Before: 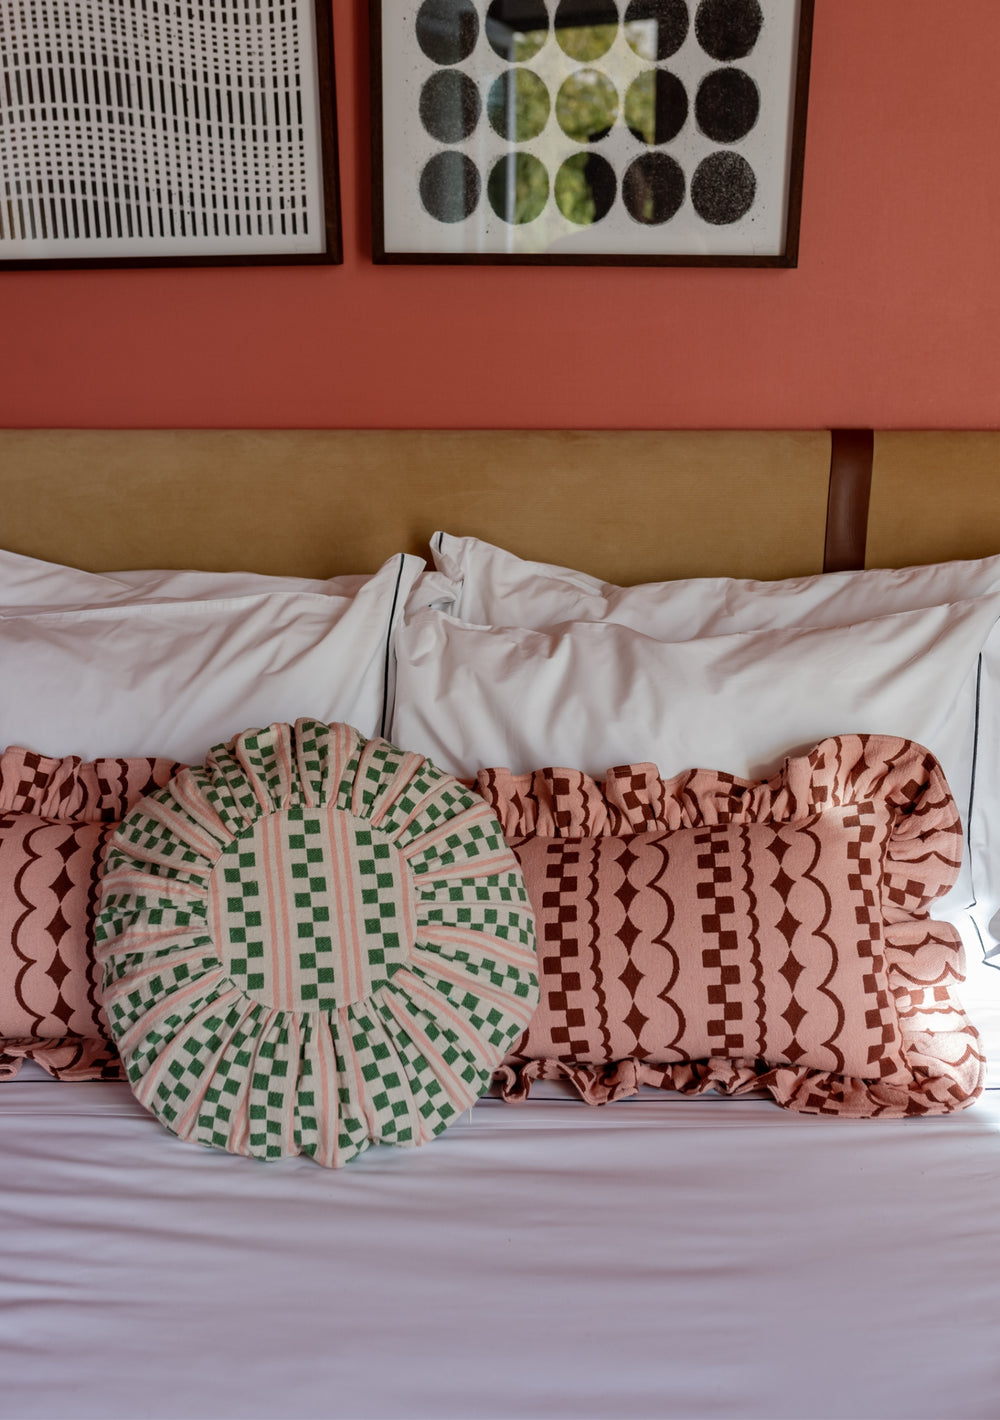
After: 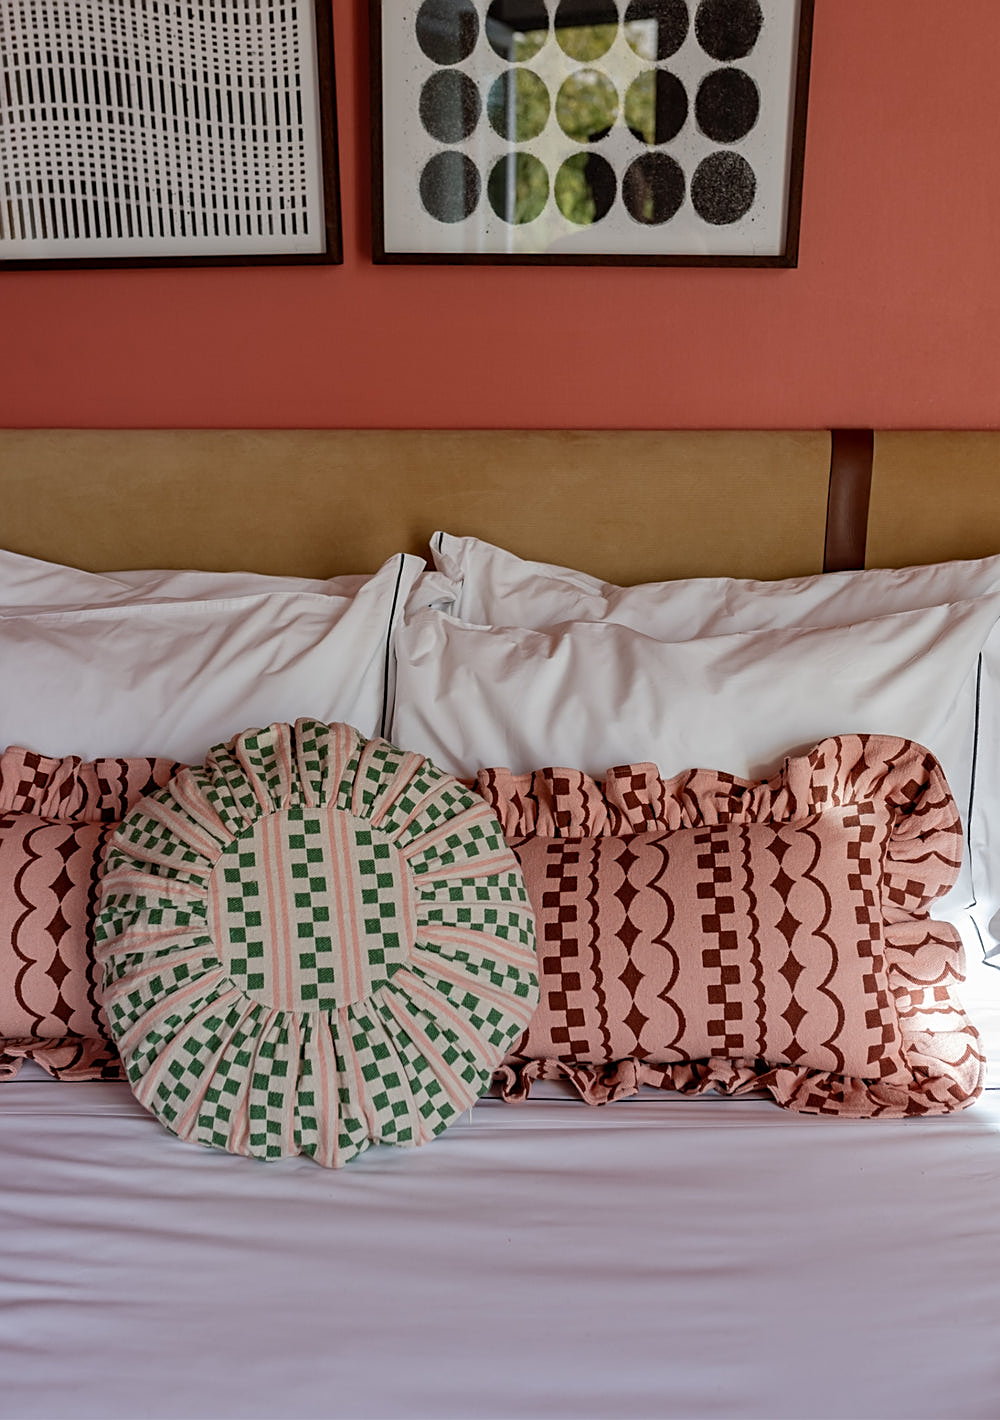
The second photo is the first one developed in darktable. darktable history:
sharpen: on, module defaults
levels: mode automatic, black 0.023%, white 99.97%, levels [0.062, 0.494, 0.925]
